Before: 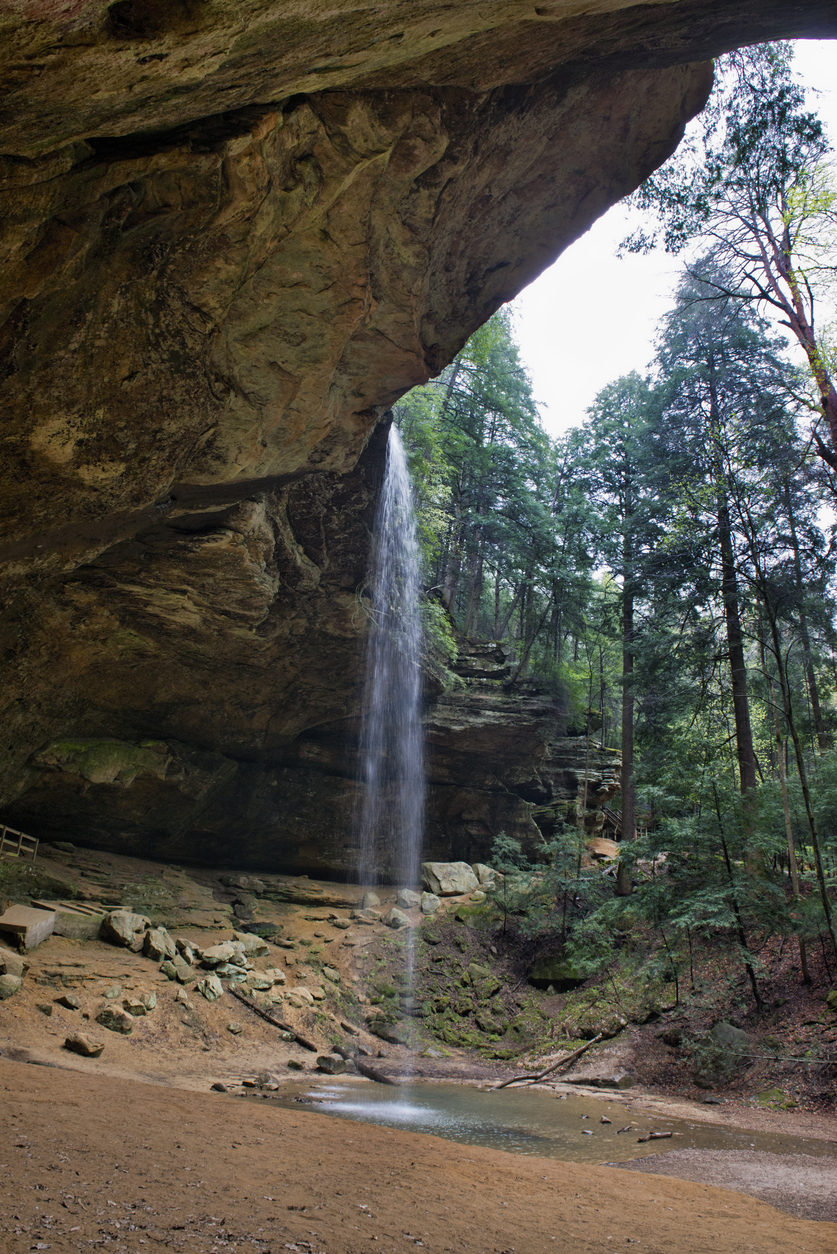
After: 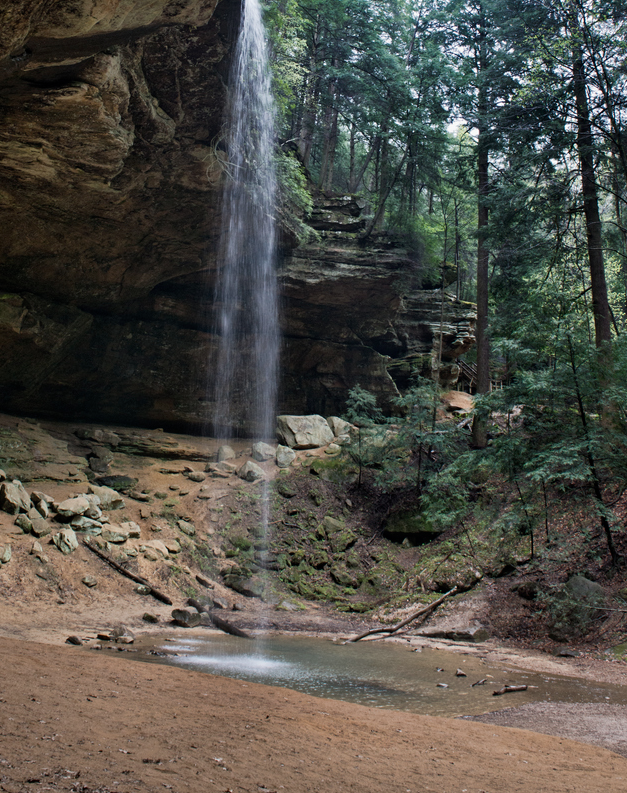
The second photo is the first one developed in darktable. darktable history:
contrast brightness saturation: contrast 0.102, saturation -0.284
crop and rotate: left 17.443%, top 35.696%, right 7.61%, bottom 1.048%
